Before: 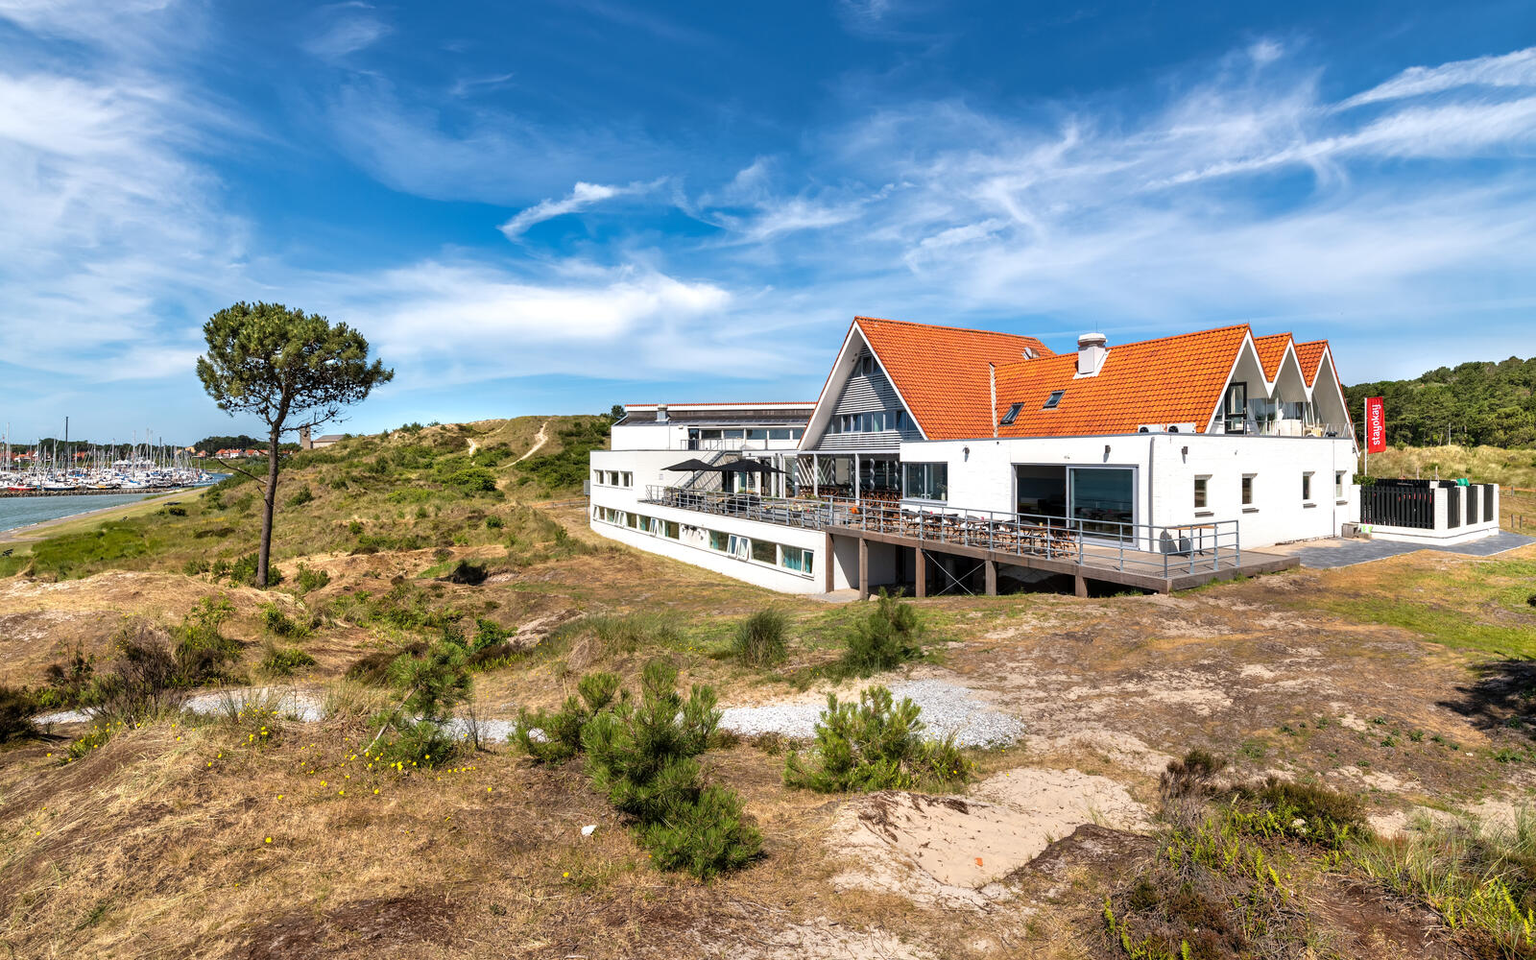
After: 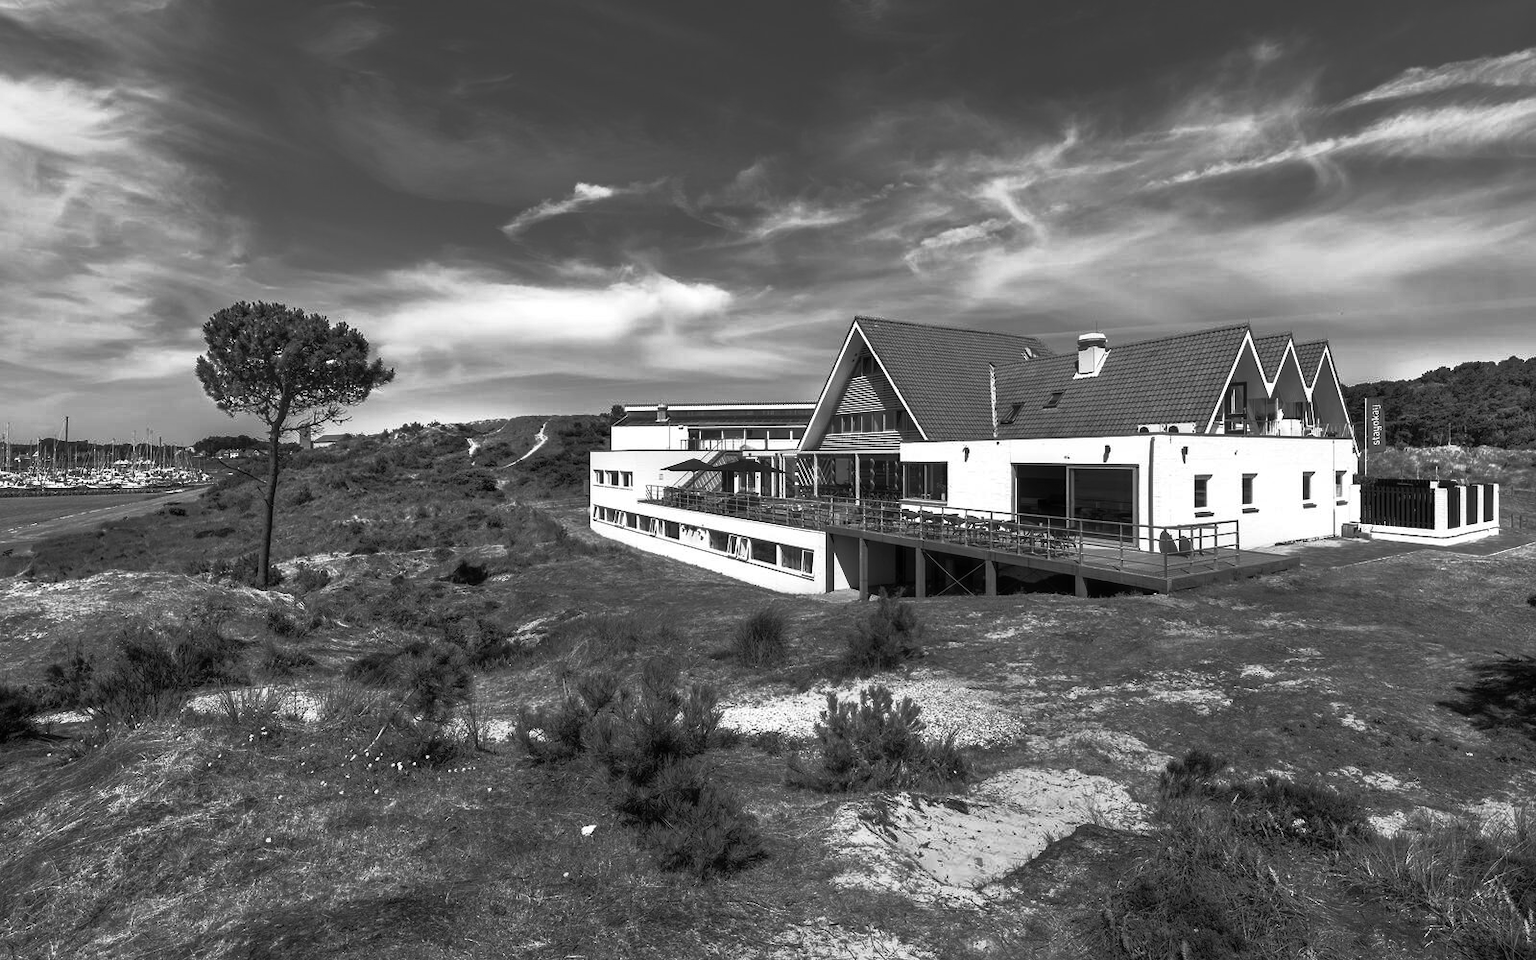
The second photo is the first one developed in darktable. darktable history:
white balance: red 0.984, blue 1.059
contrast brightness saturation: saturation -0.1
monochrome: a -3.63, b -0.465
base curve: curves: ch0 [(0, 0) (0.564, 0.291) (0.802, 0.731) (1, 1)]
haze removal: strength -0.05
